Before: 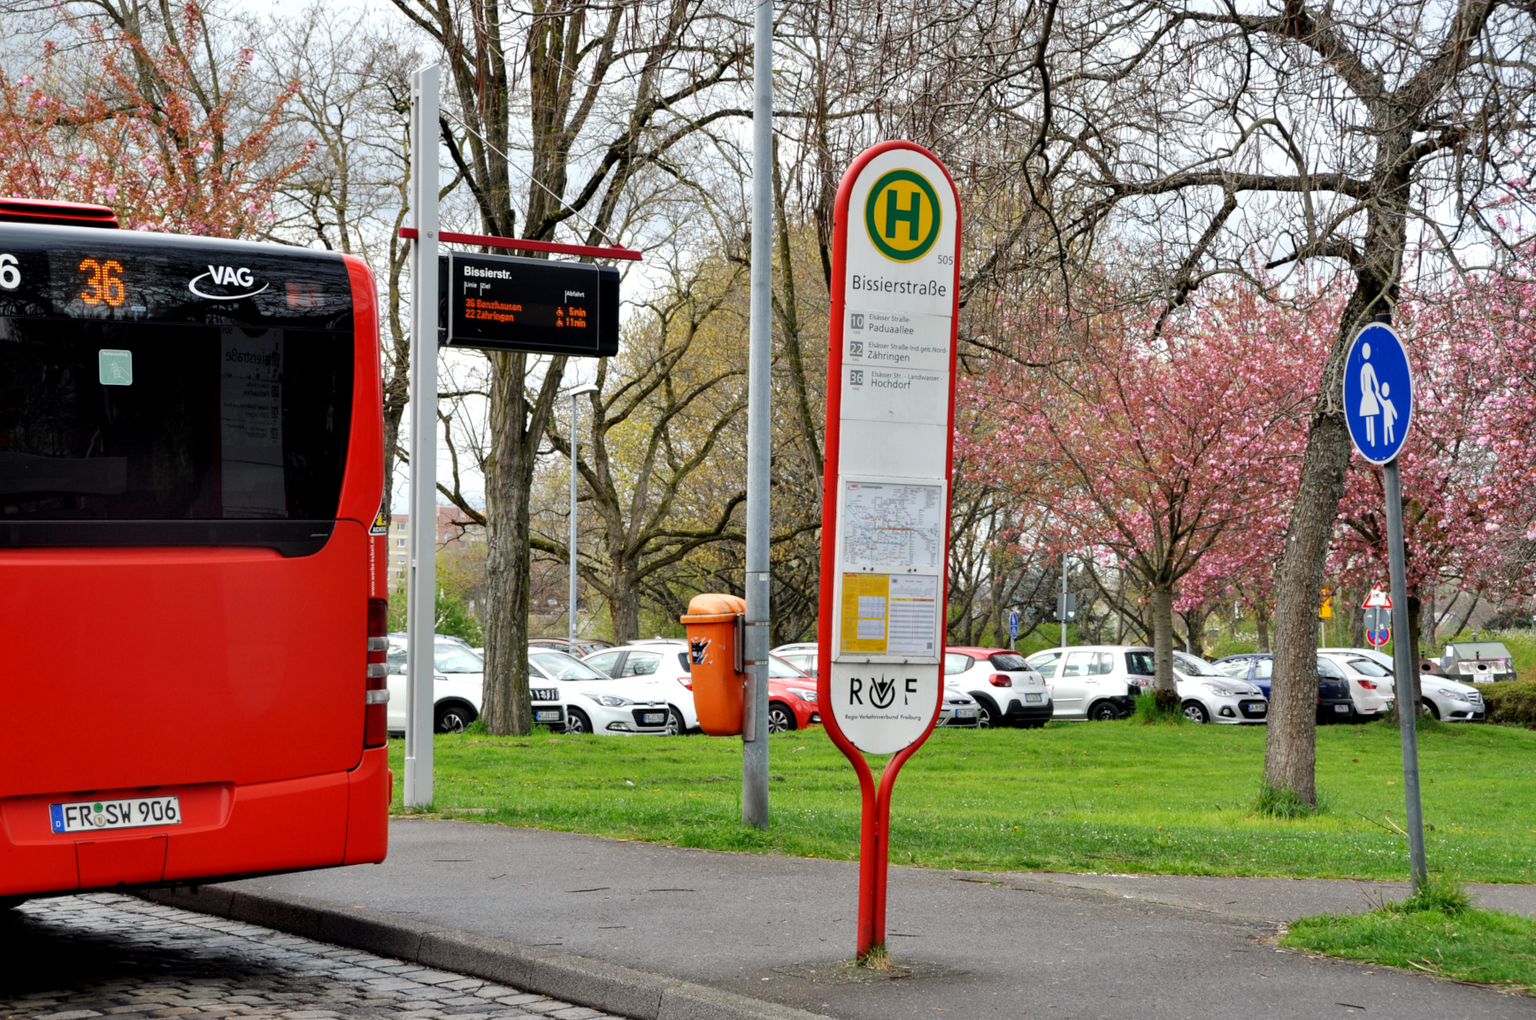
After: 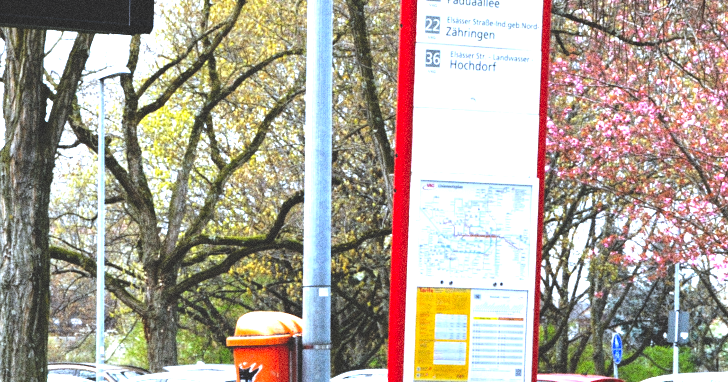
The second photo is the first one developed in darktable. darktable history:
crop: left 31.751%, top 32.172%, right 27.8%, bottom 35.83%
tone equalizer: -8 EV -0.417 EV, -7 EV -0.389 EV, -6 EV -0.333 EV, -5 EV -0.222 EV, -3 EV 0.222 EV, -2 EV 0.333 EV, -1 EV 0.389 EV, +0 EV 0.417 EV, edges refinement/feathering 500, mask exposure compensation -1.57 EV, preserve details no
exposure: black level correction 0, exposure 0.95 EV, compensate exposure bias true, compensate highlight preservation false
white balance: red 0.926, green 1.003, blue 1.133
rgb curve: curves: ch0 [(0, 0.186) (0.314, 0.284) (0.775, 0.708) (1, 1)], compensate middle gray true, preserve colors none
grain: coarseness 0.09 ISO, strength 40%
vibrance: vibrance 15%
